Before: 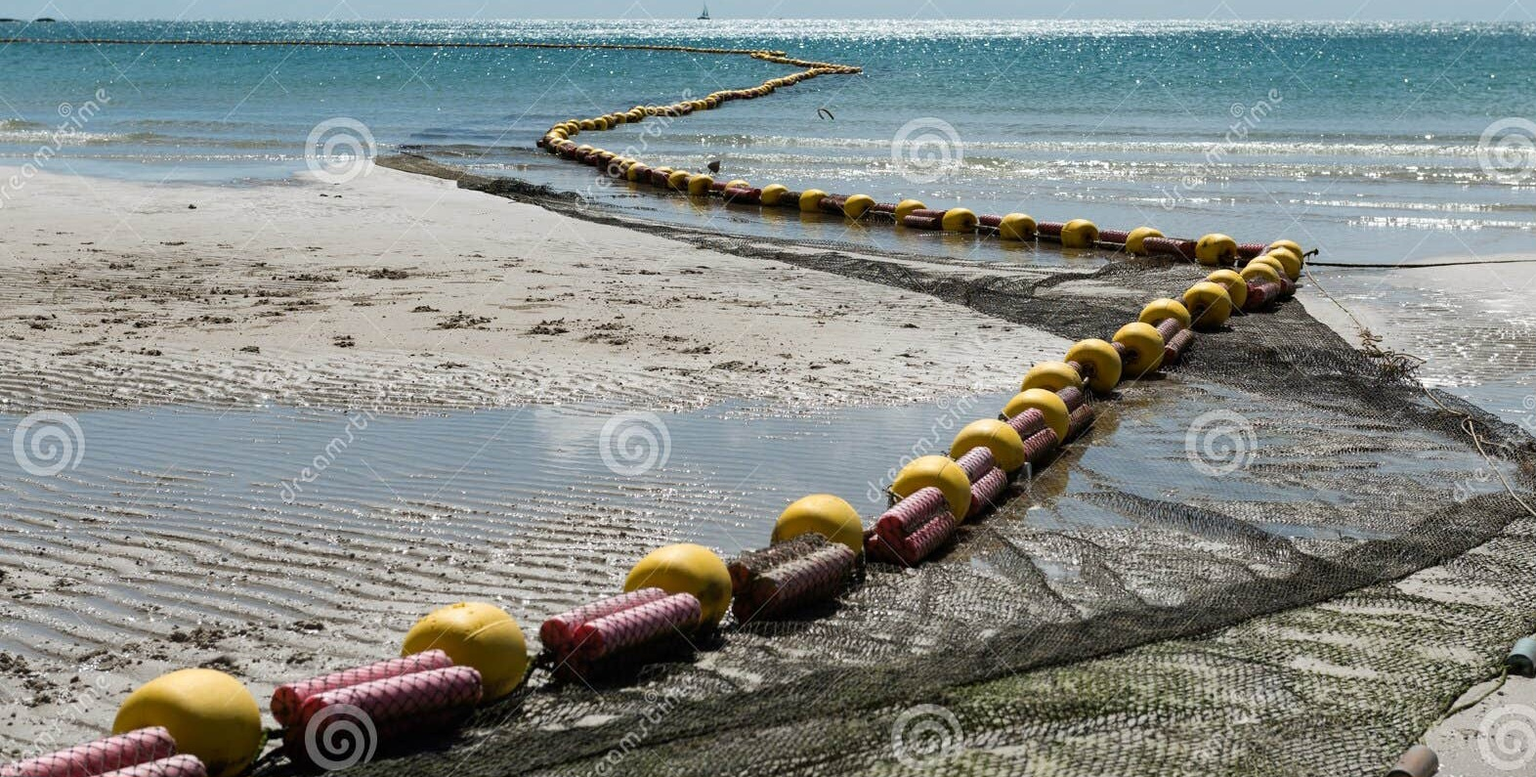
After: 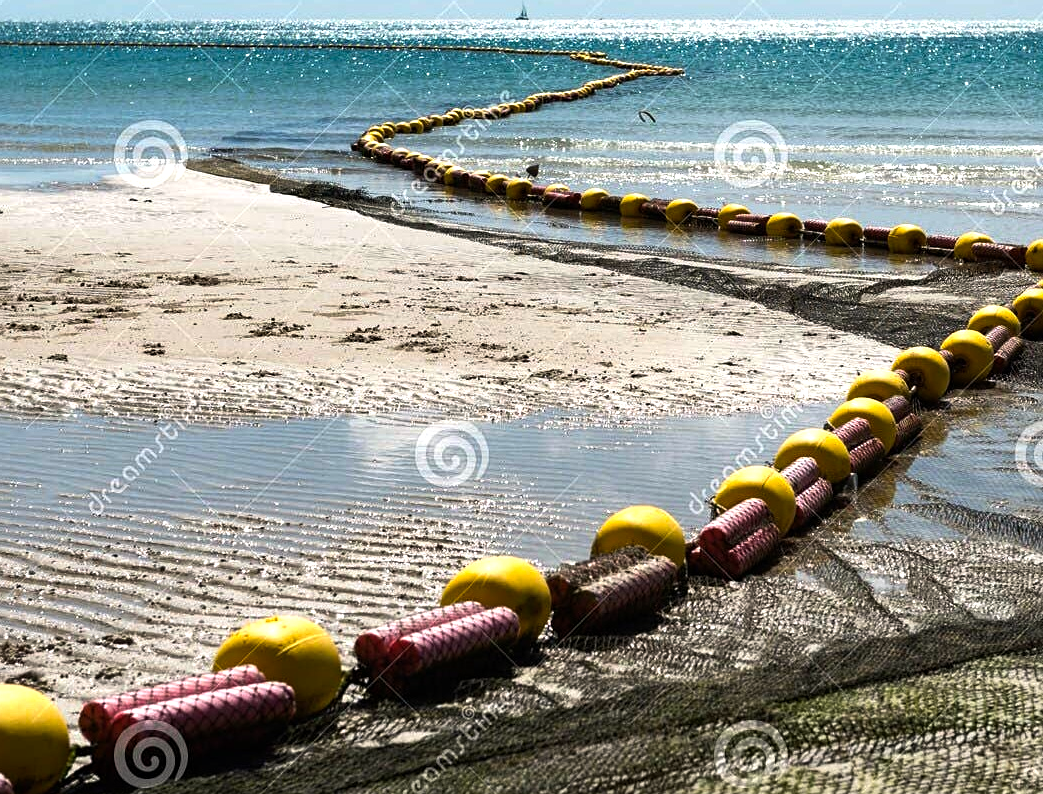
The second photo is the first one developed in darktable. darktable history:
color balance rgb: power › chroma 0.244%, power › hue 61.49°, highlights gain › luminance 7.655%, highlights gain › chroma 0.882%, highlights gain › hue 47.52°, perceptual saturation grading › global saturation 0.896%, perceptual brilliance grading › global brilliance 15.419%, perceptual brilliance grading › shadows -35.003%, global vibrance 40.515%
levels: mode automatic, levels [0.073, 0.497, 0.972]
sharpen: amount 0.216
crop and rotate: left 12.655%, right 20.95%
